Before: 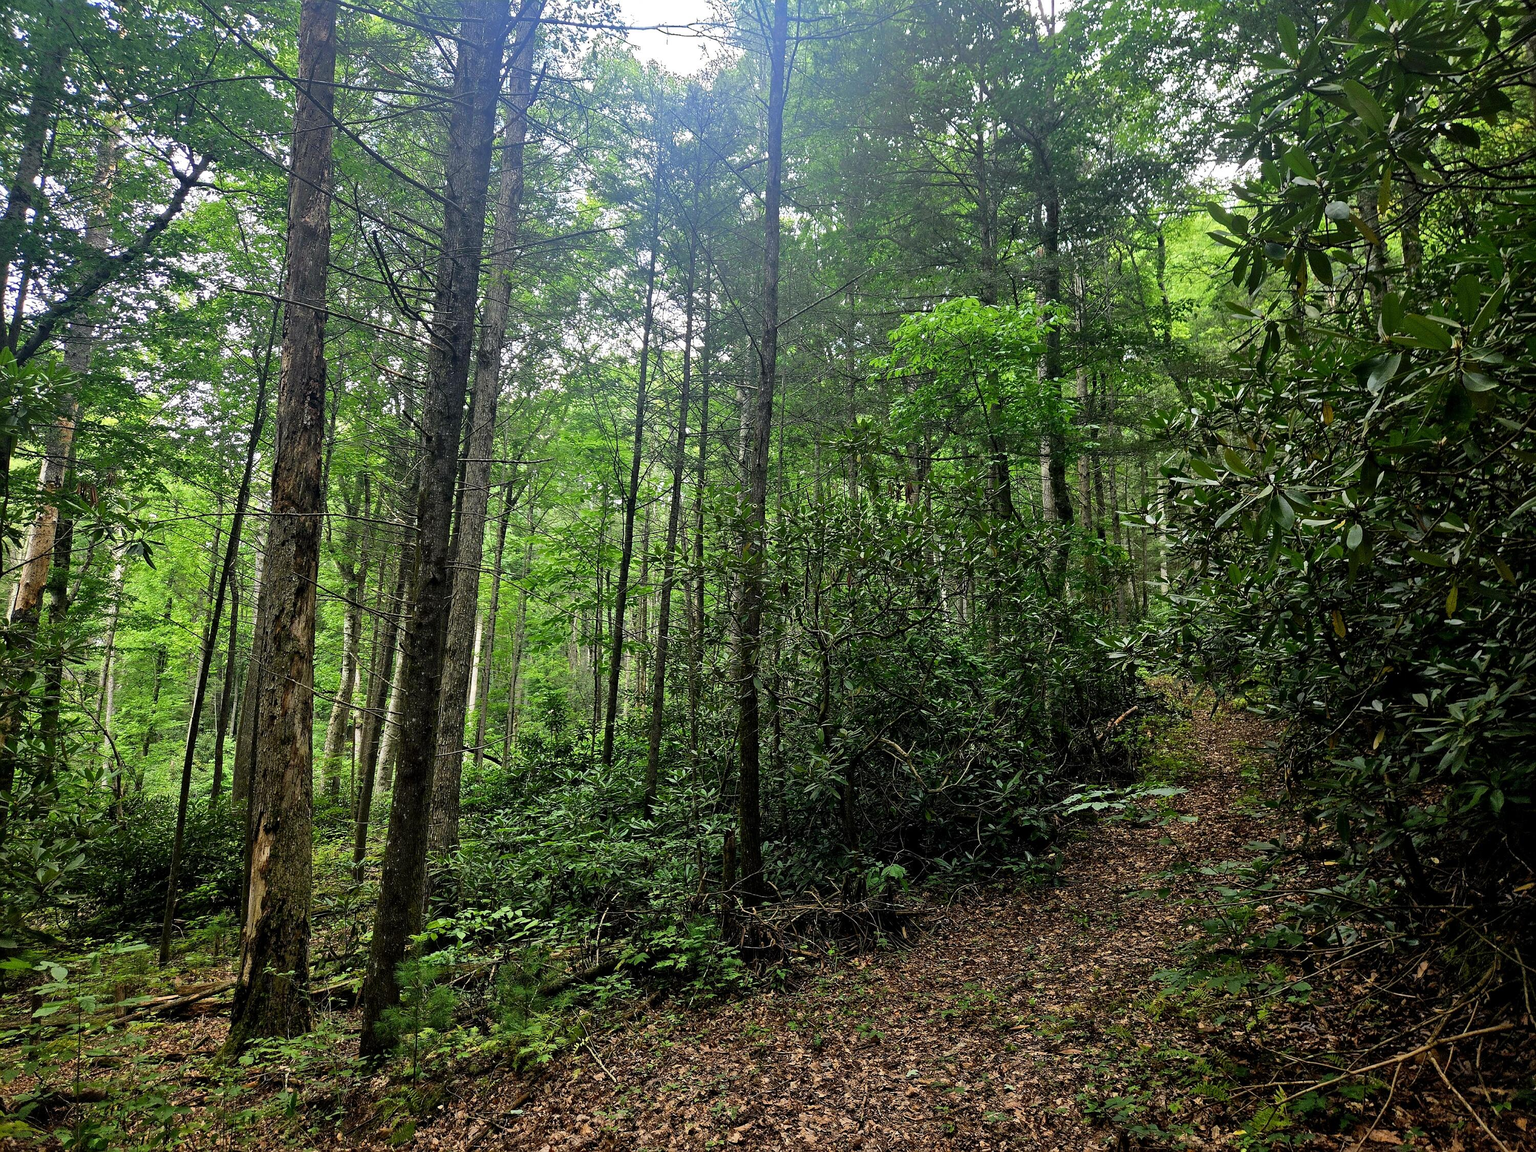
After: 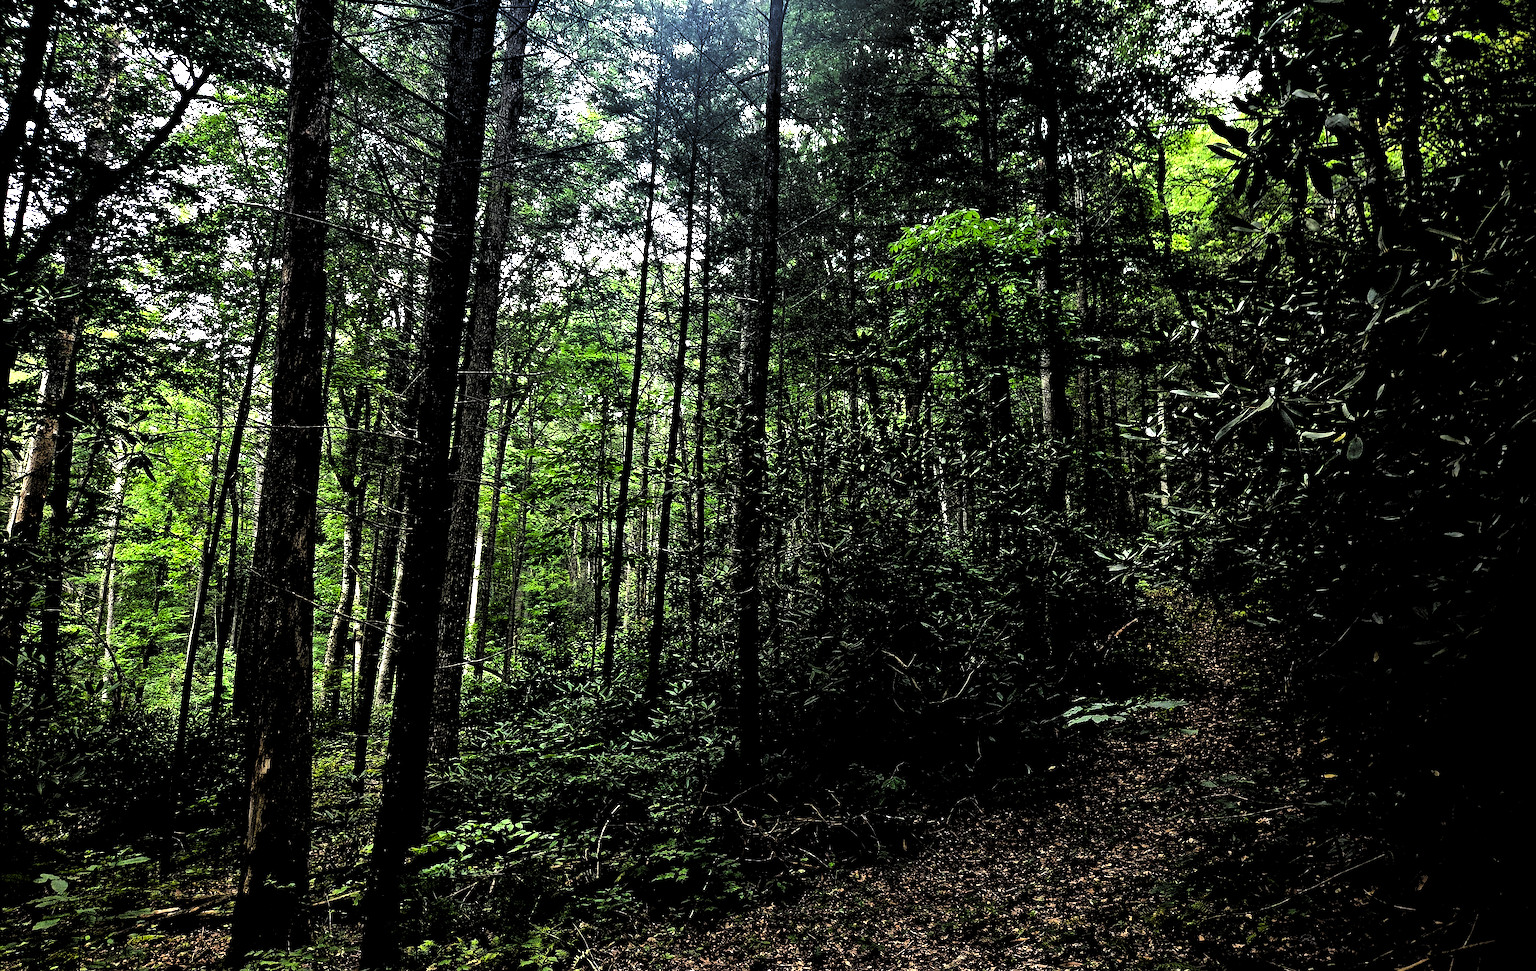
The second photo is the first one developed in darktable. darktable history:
levels: levels [0.514, 0.759, 1]
tone equalizer: -8 EV -0.756 EV, -7 EV -0.708 EV, -6 EV -0.58 EV, -5 EV -0.409 EV, -3 EV 0.399 EV, -2 EV 0.6 EV, -1 EV 0.682 EV, +0 EV 0.775 EV
crop: top 7.608%, bottom 8.062%
